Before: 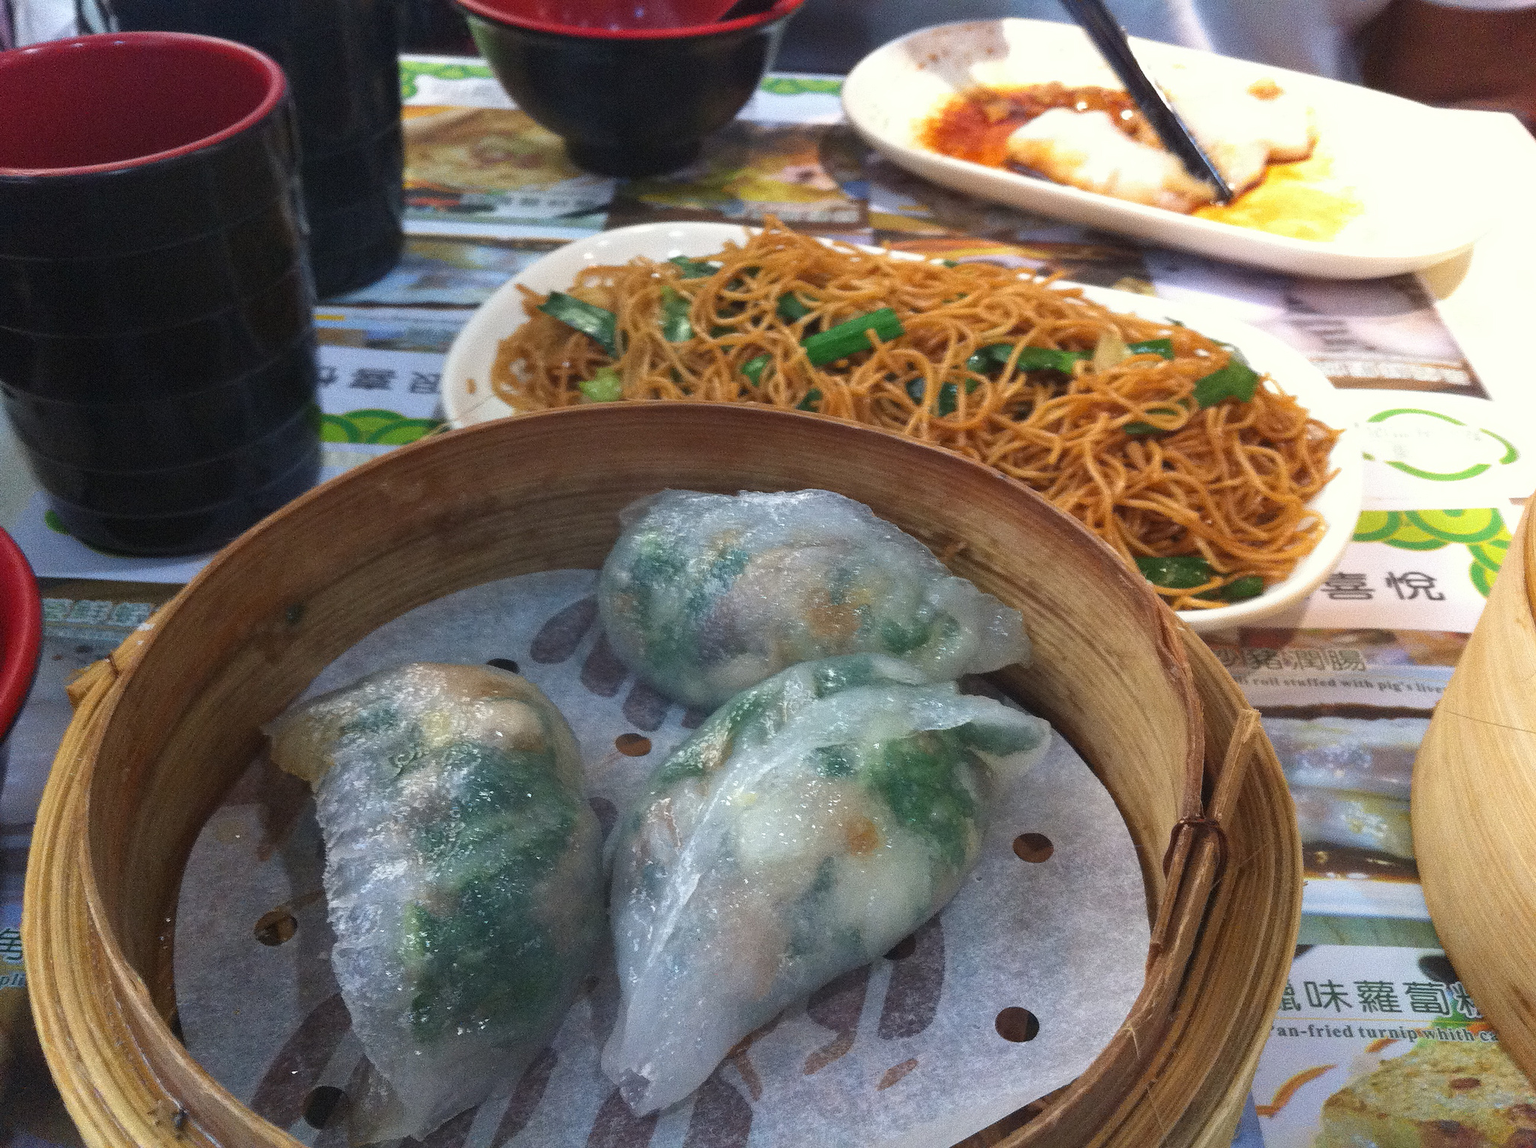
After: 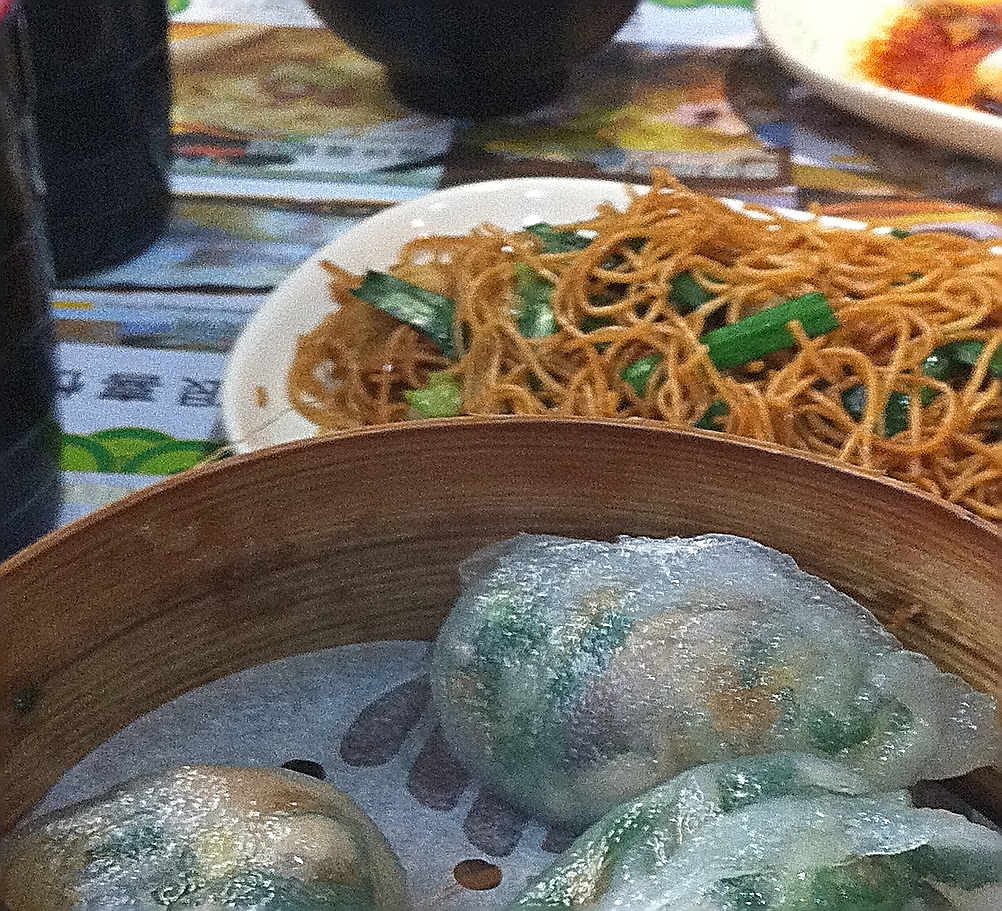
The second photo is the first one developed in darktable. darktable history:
crop: left 17.939%, top 7.744%, right 33.015%, bottom 32.692%
sharpen: amount 1.998
